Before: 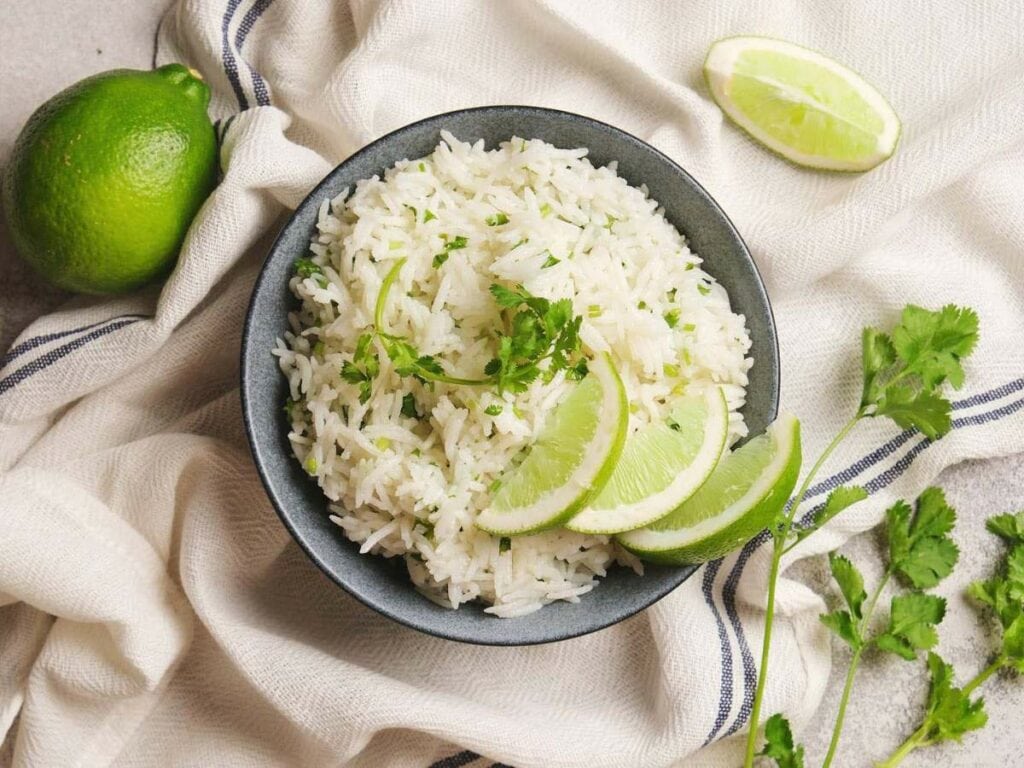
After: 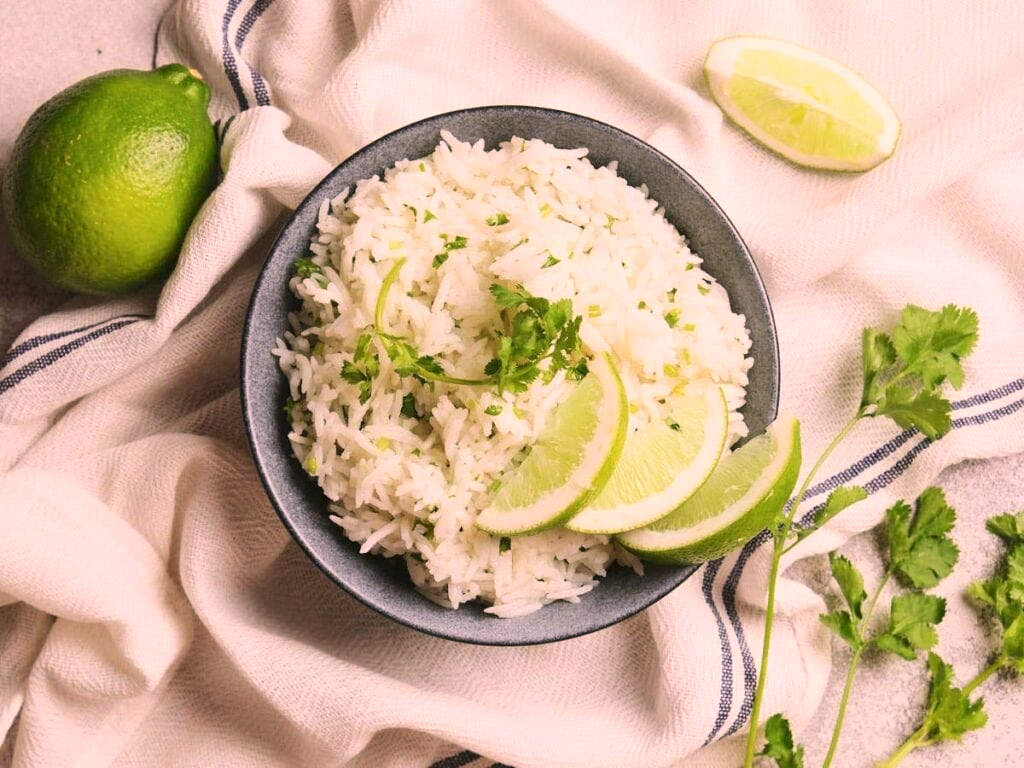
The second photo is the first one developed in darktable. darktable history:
contrast brightness saturation: contrast 0.152, brightness 0.043
color correction: highlights a* 14.65, highlights b* 4.74
